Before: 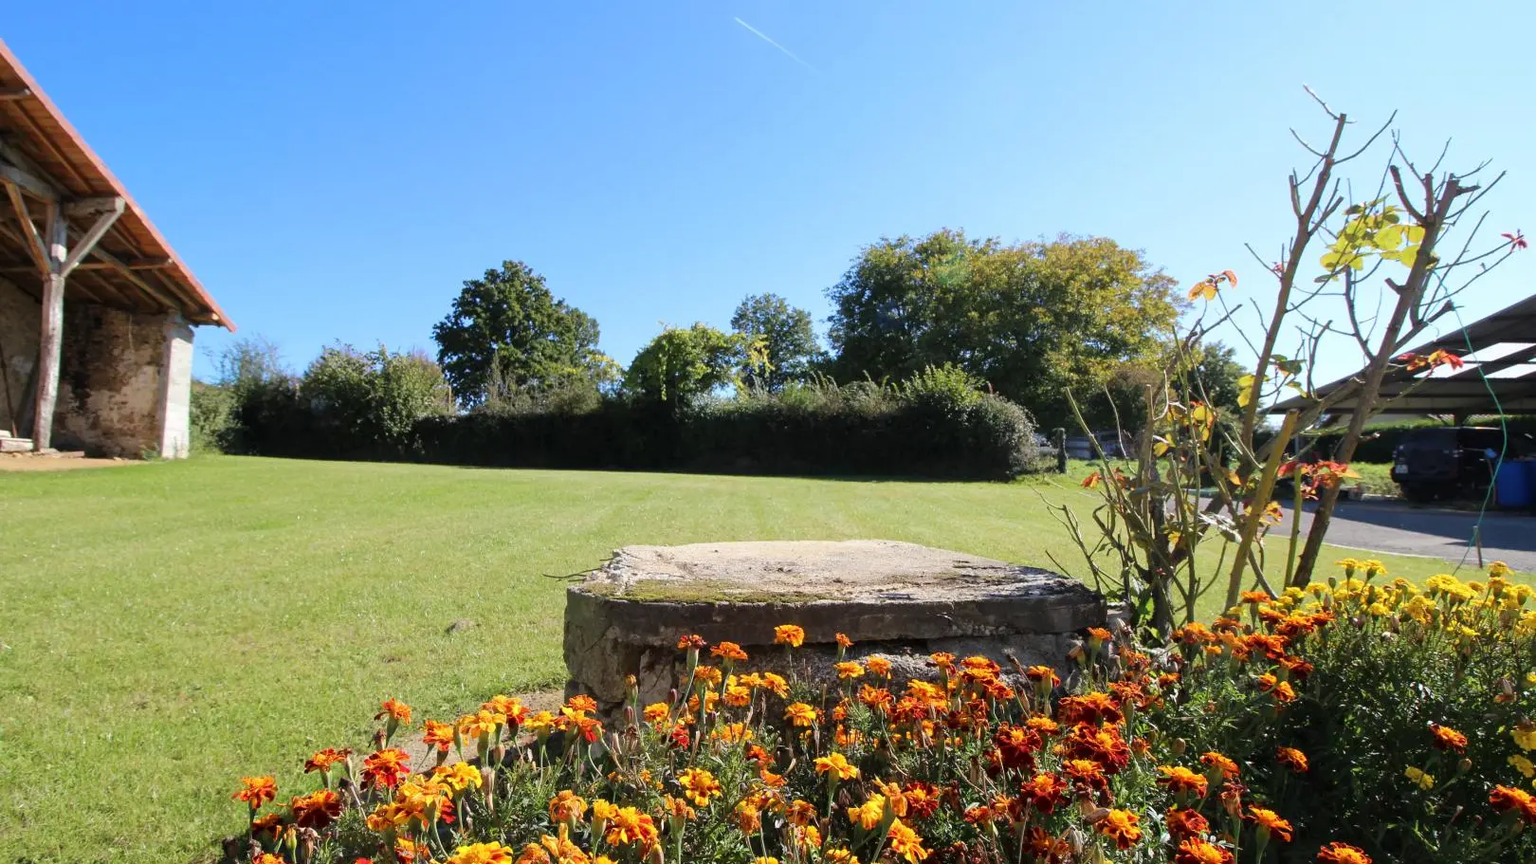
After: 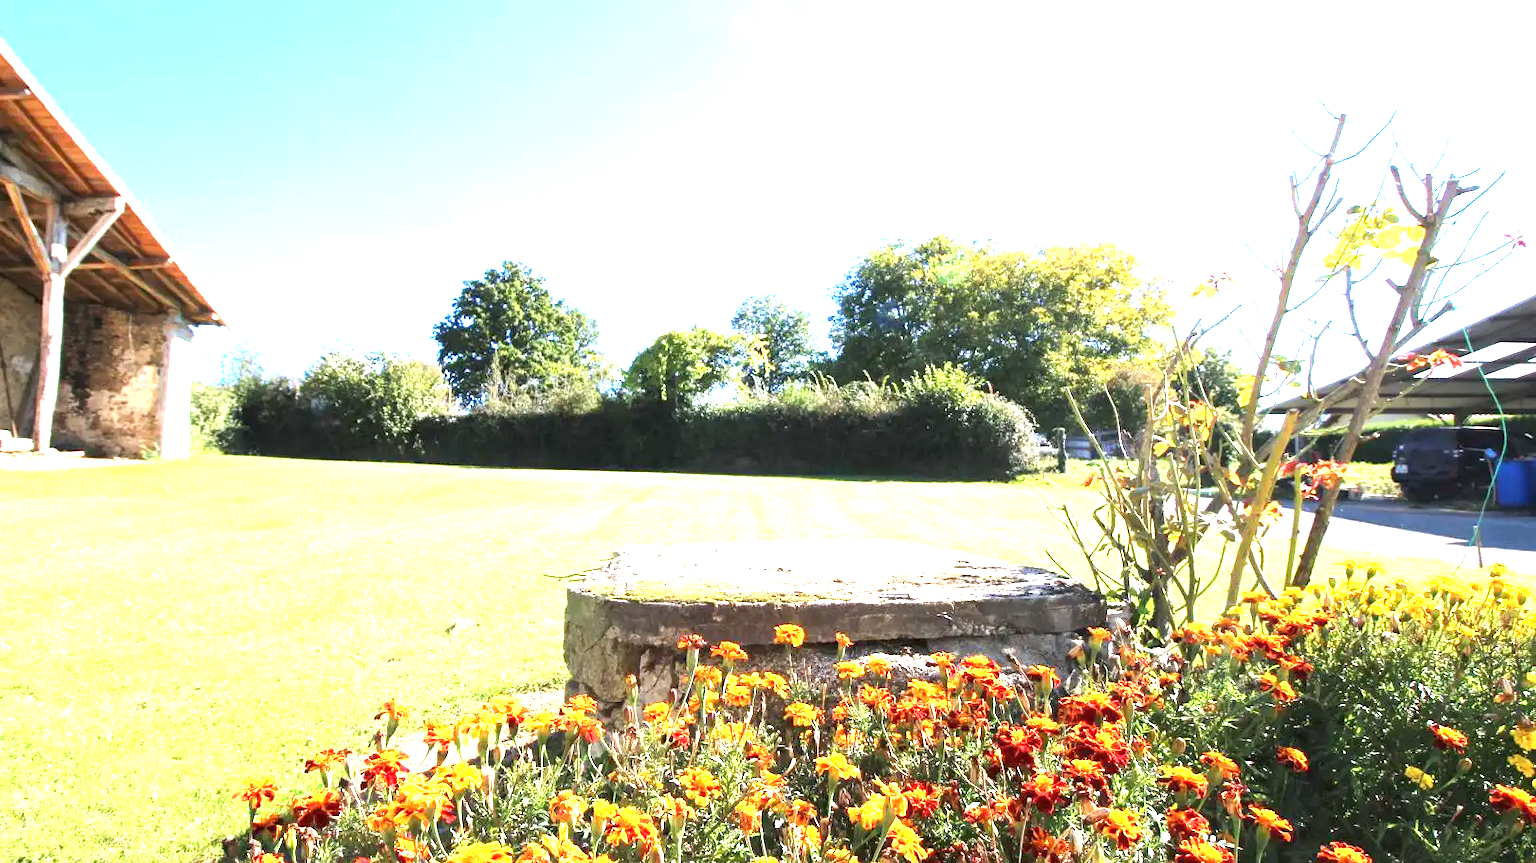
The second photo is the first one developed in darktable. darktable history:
exposure: black level correction 0, exposure 2.109 EV, compensate highlight preservation false
